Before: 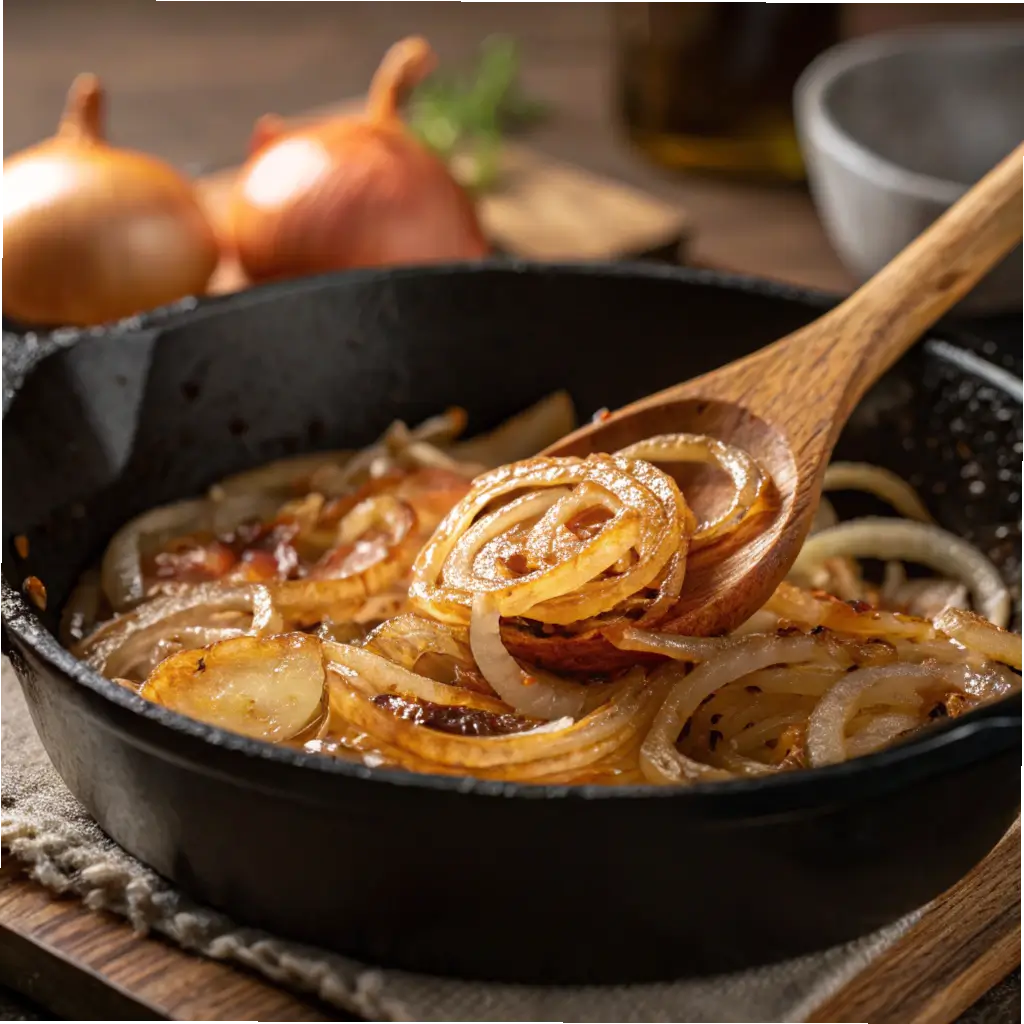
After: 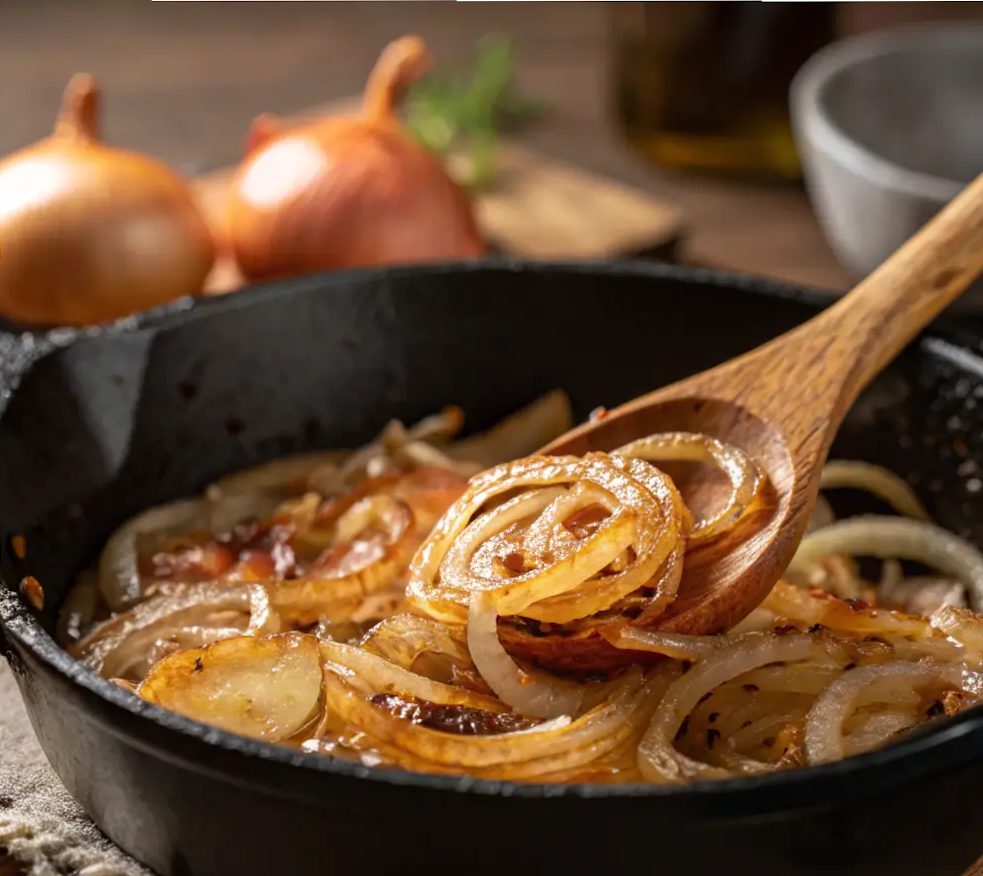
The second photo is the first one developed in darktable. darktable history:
crop and rotate: angle 0.137°, left 0.208%, right 3.549%, bottom 14.224%
exposure: compensate highlight preservation false
